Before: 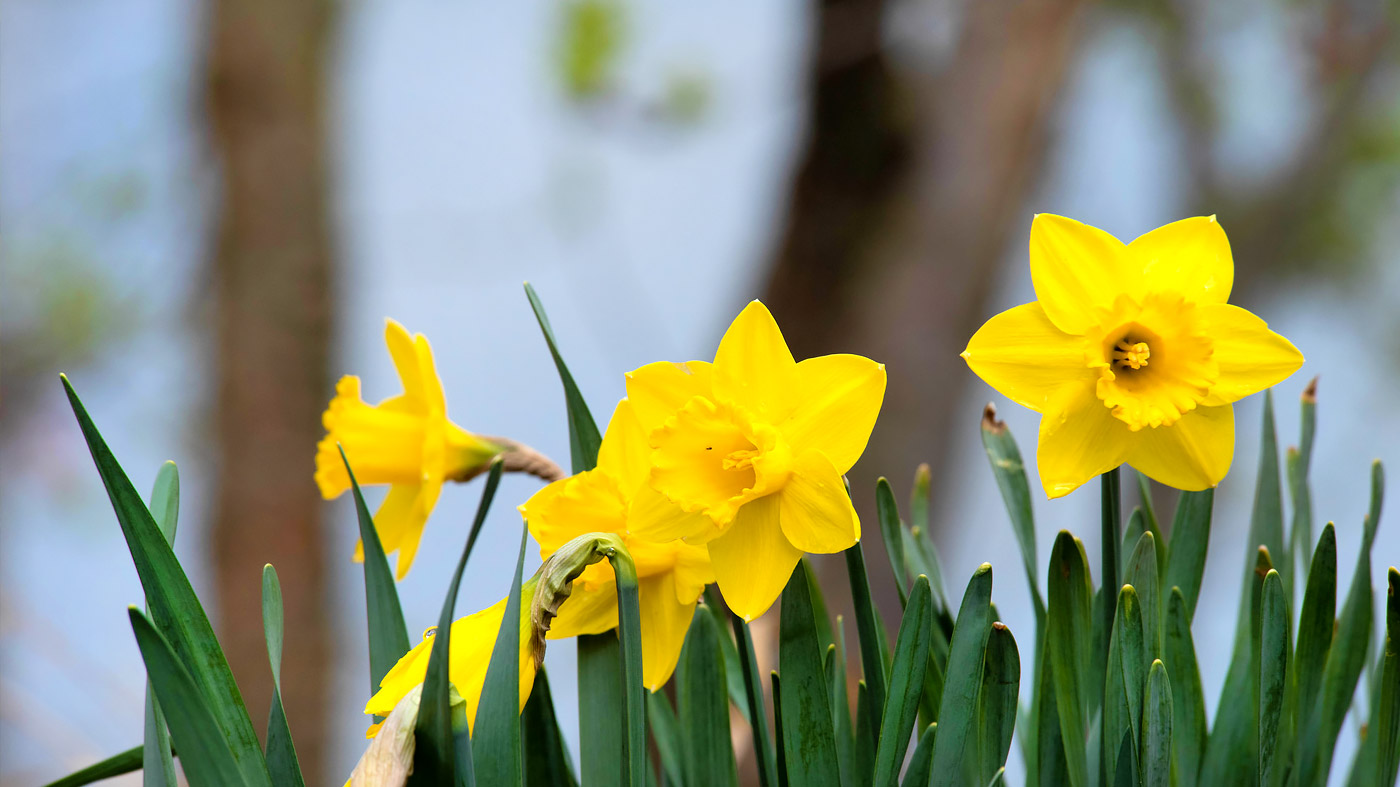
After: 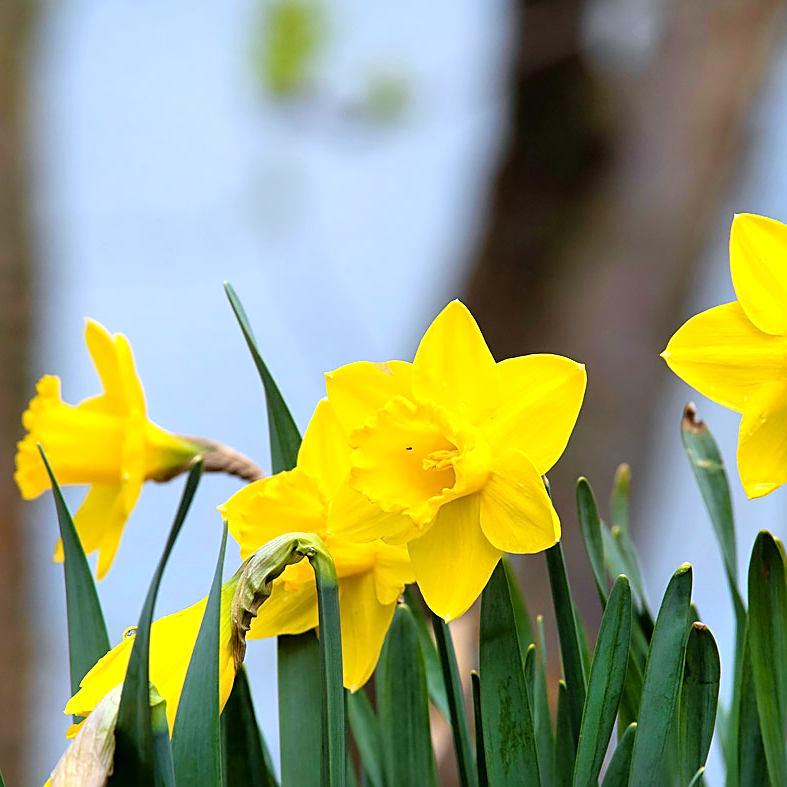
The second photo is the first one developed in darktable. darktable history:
exposure: exposure 0.207 EV, compensate highlight preservation false
sharpen: on, module defaults
white balance: red 0.967, blue 1.049
crop: left 21.496%, right 22.254%
